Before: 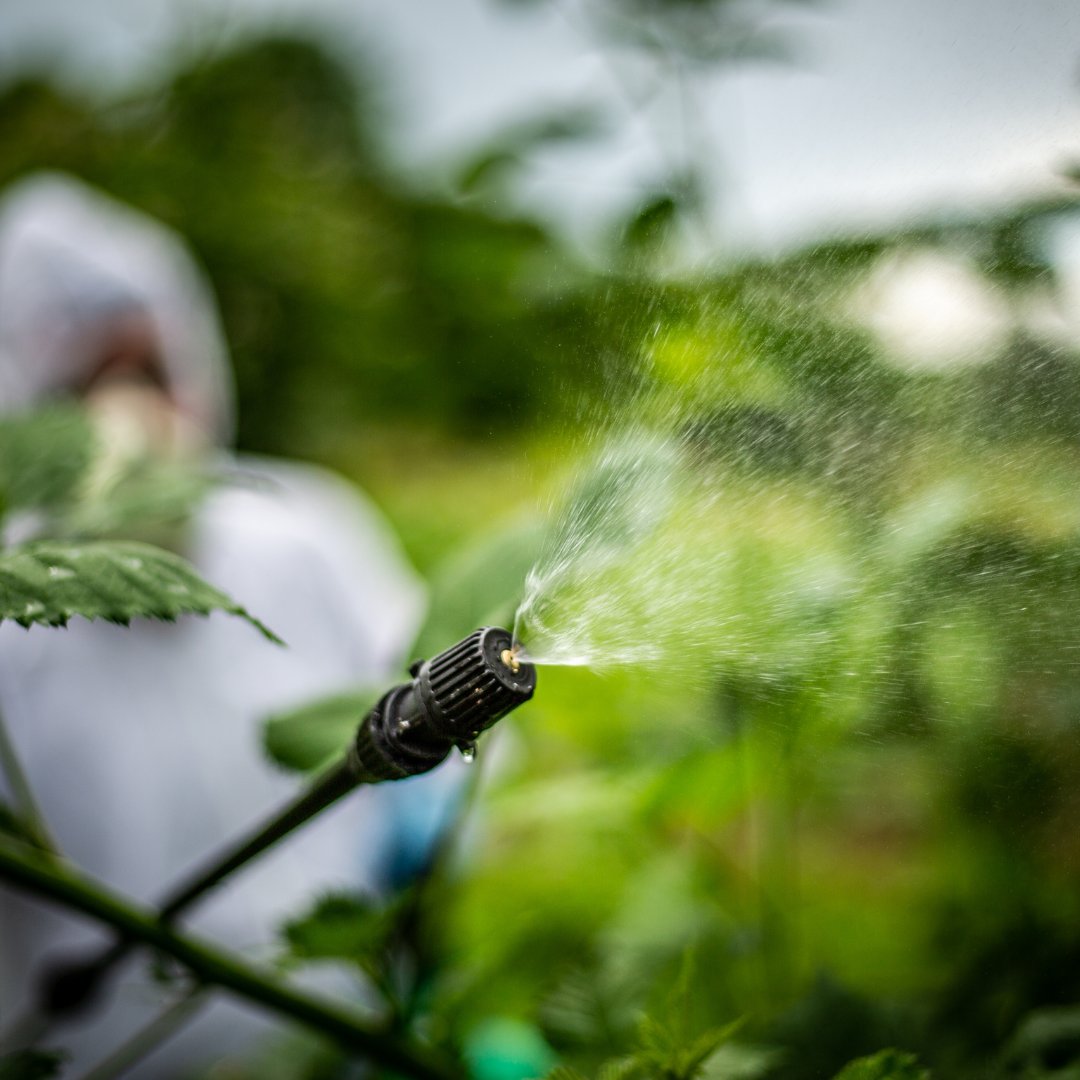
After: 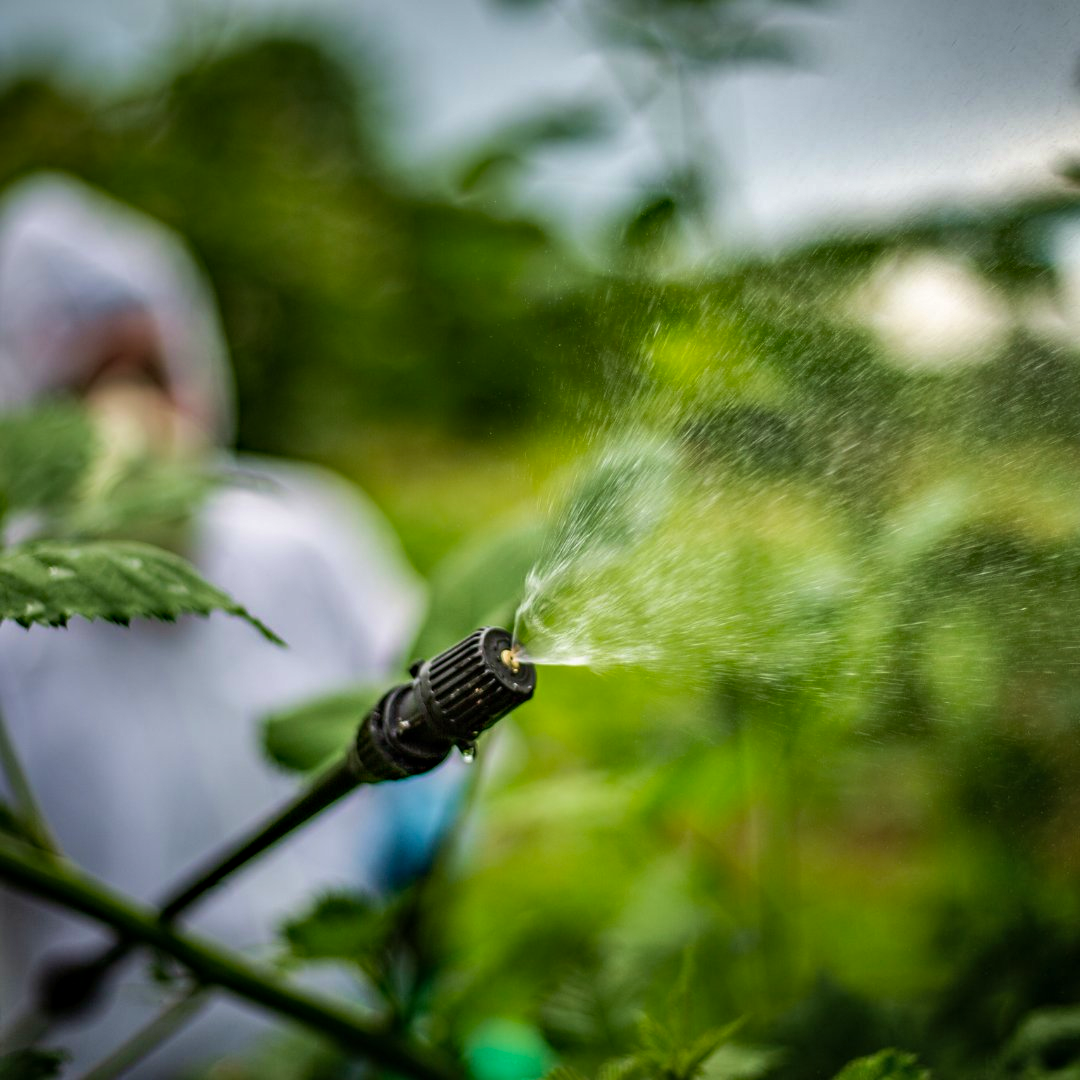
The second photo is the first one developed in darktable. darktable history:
shadows and highlights: white point adjustment -3.64, highlights -63.34, highlights color adjustment 42%, soften with gaussian
haze removal: compatibility mode true, adaptive false
velvia: on, module defaults
